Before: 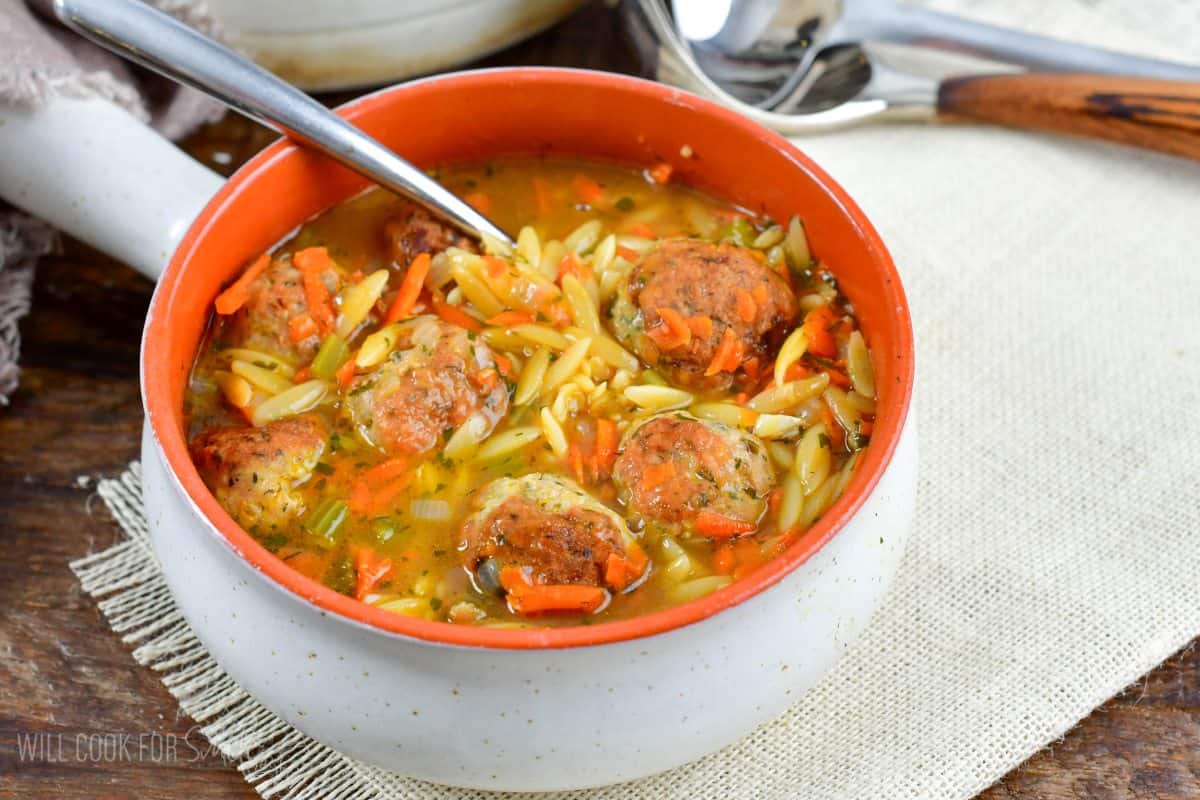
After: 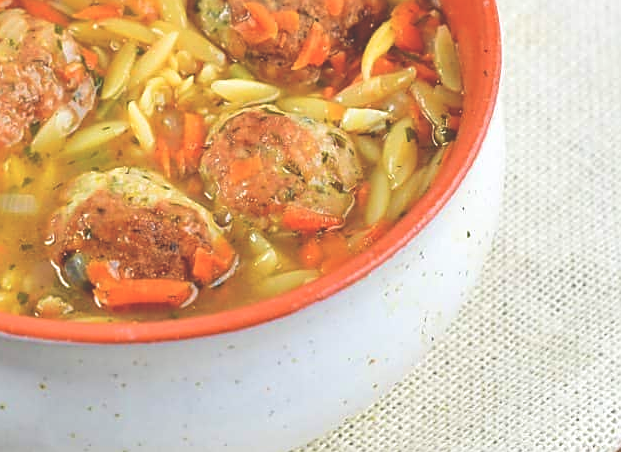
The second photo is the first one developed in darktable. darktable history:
crop: left 34.464%, top 38.343%, right 13.753%, bottom 5.144%
exposure: black level correction -0.04, exposure 0.061 EV, compensate highlight preservation false
sharpen: on, module defaults
velvia: on, module defaults
